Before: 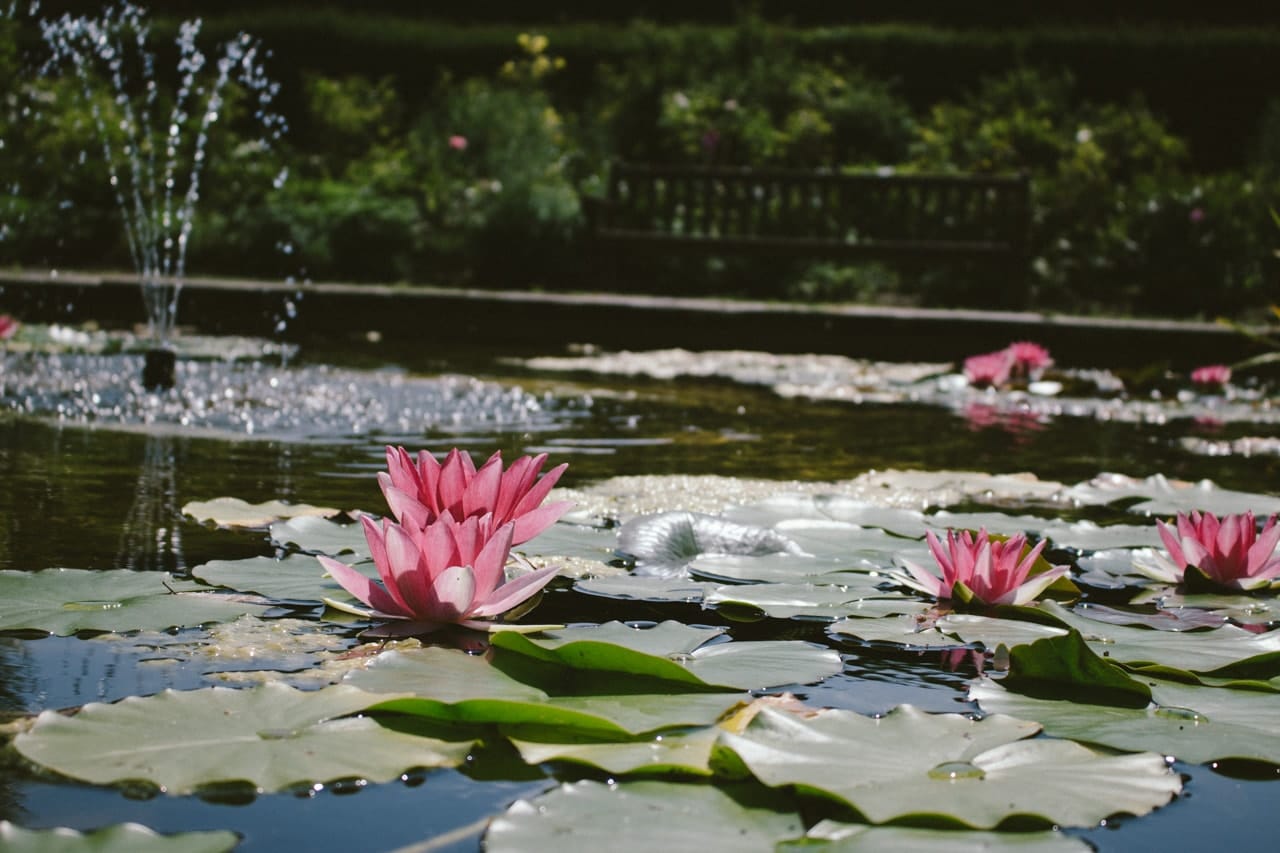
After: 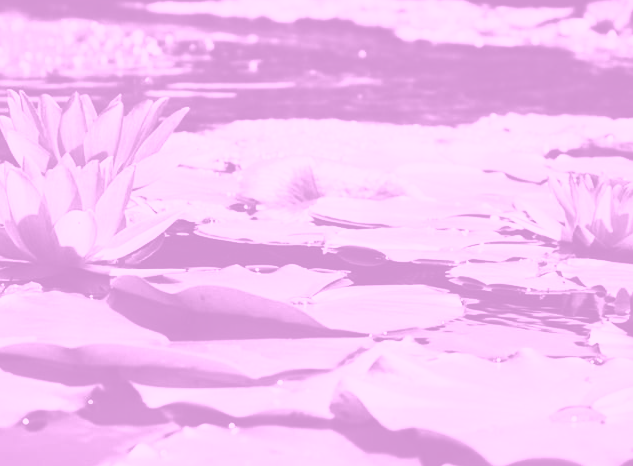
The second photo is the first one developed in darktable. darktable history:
contrast brightness saturation: contrast 0.4, brightness 0.1, saturation 0.21
crop: left 29.672%, top 41.786%, right 20.851%, bottom 3.487%
white balance: red 1.138, green 0.996, blue 0.812
colorize: hue 331.2°, saturation 75%, source mix 30.28%, lightness 70.52%, version 1
